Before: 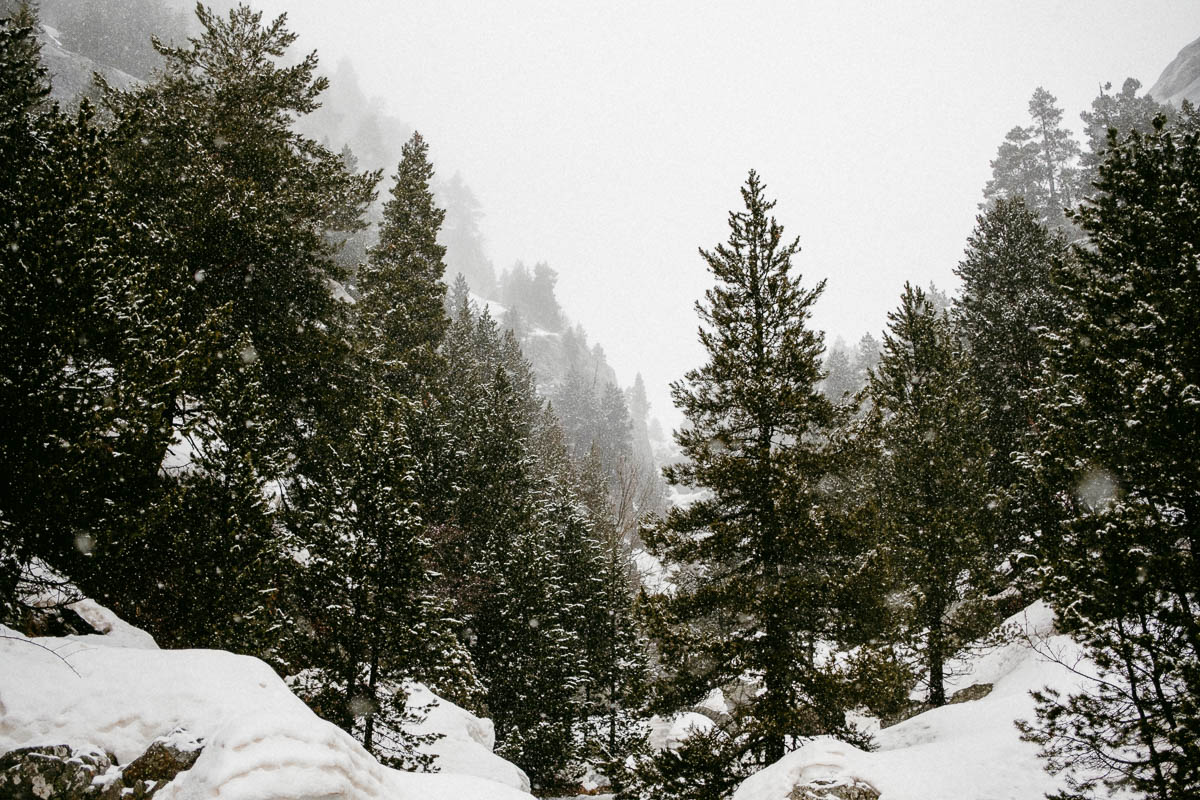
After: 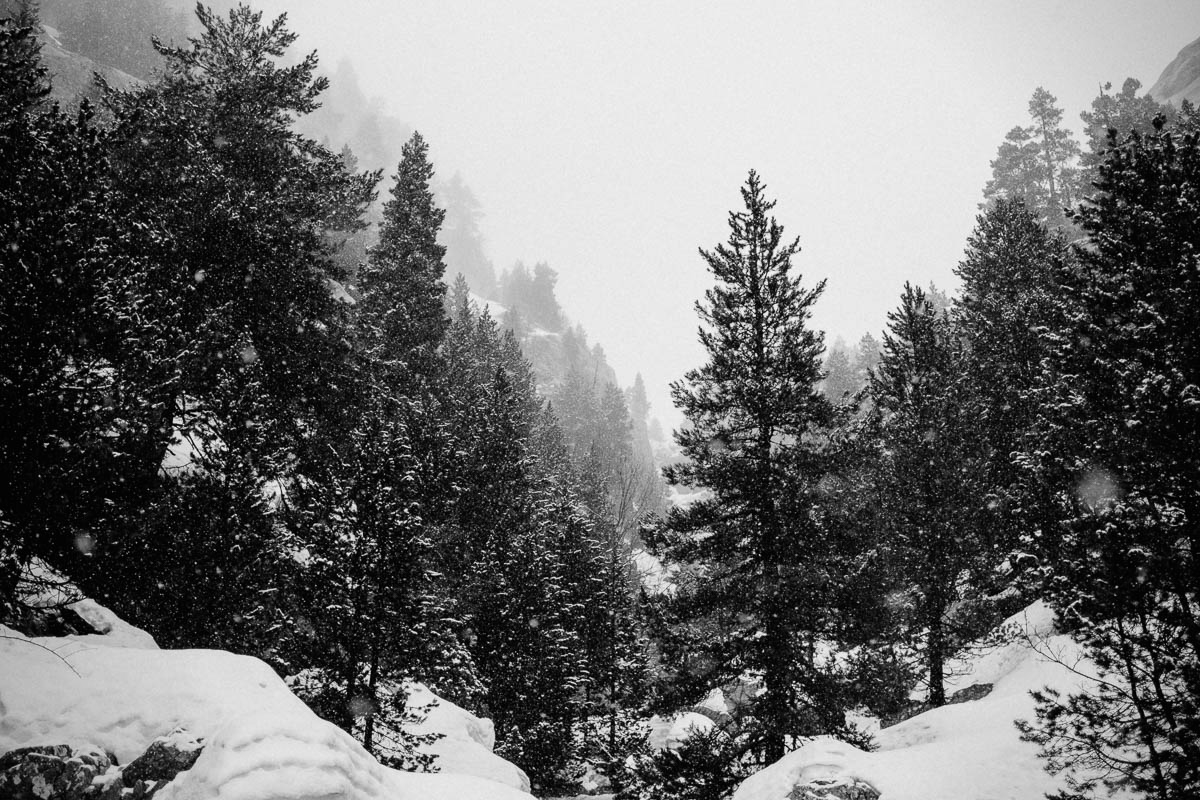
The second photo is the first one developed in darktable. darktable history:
color calibration: output gray [0.22, 0.42, 0.37, 0], gray › normalize channels true, illuminant same as pipeline (D50), adaptation XYZ, x 0.346, y 0.359, gamut compression 0
vignetting: fall-off radius 45%, brightness -0.33
white balance: emerald 1
